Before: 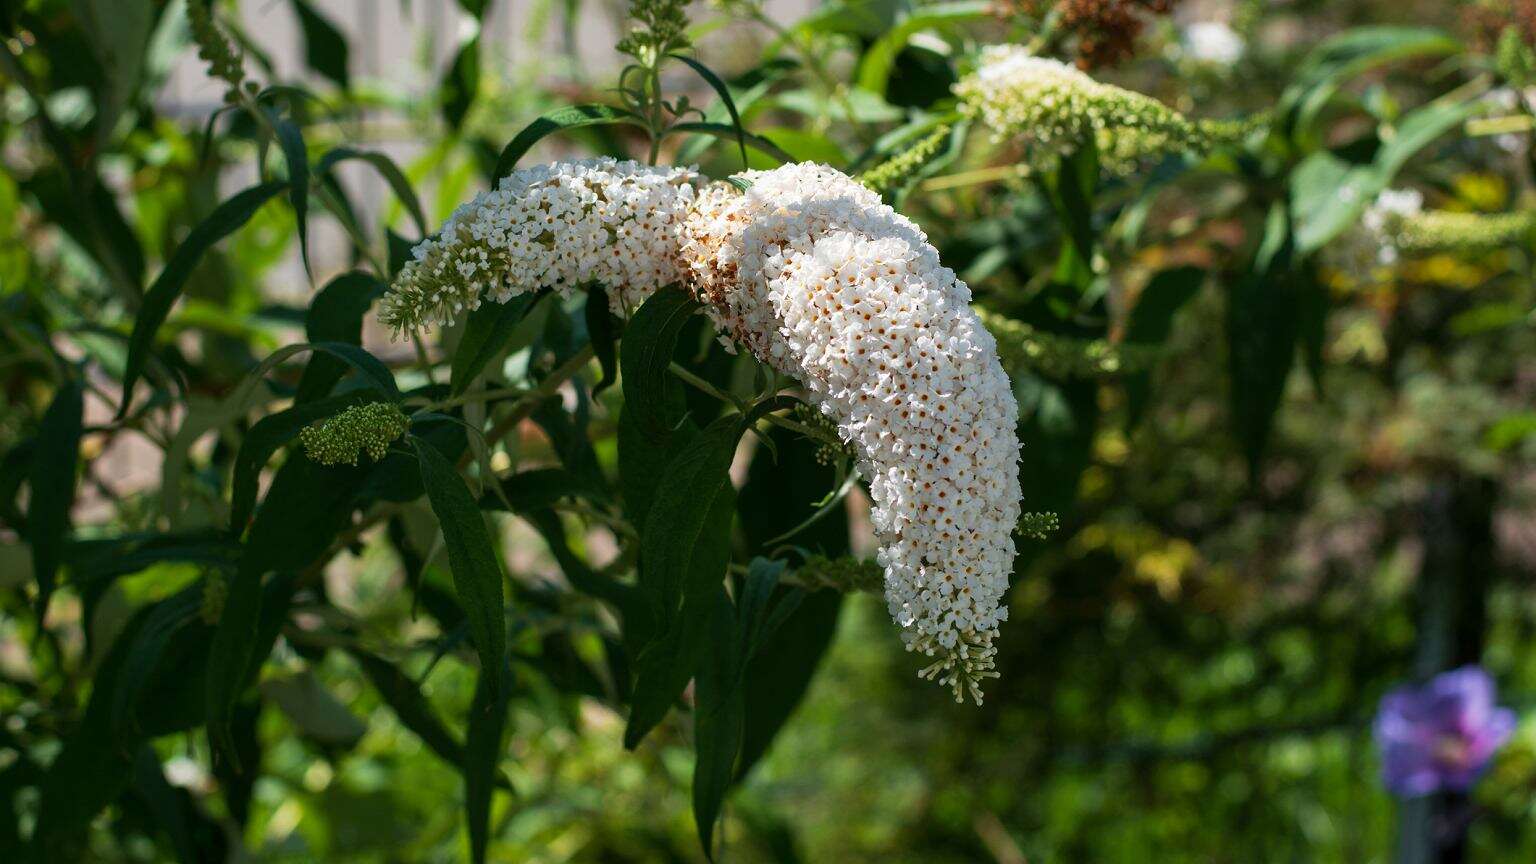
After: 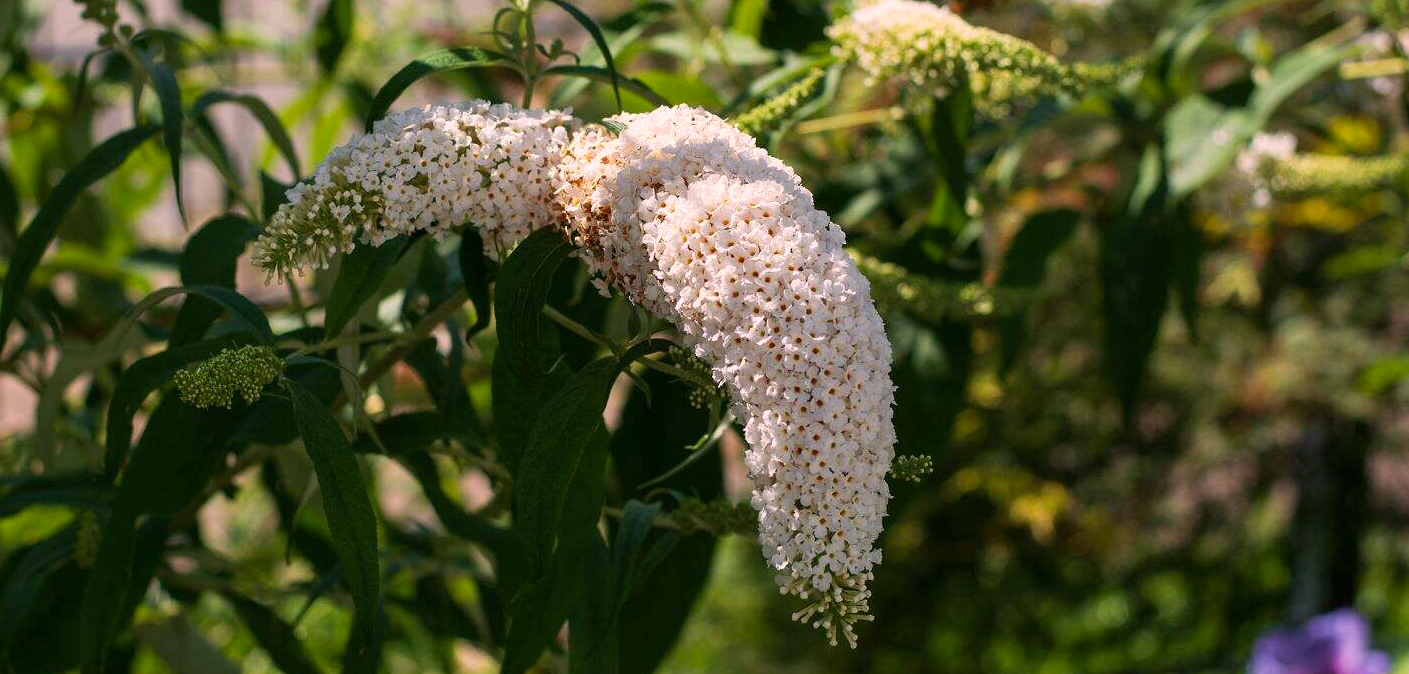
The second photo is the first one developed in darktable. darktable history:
color correction: highlights a* 12.27, highlights b* 5.51
crop: left 8.265%, top 6.605%, bottom 15.376%
